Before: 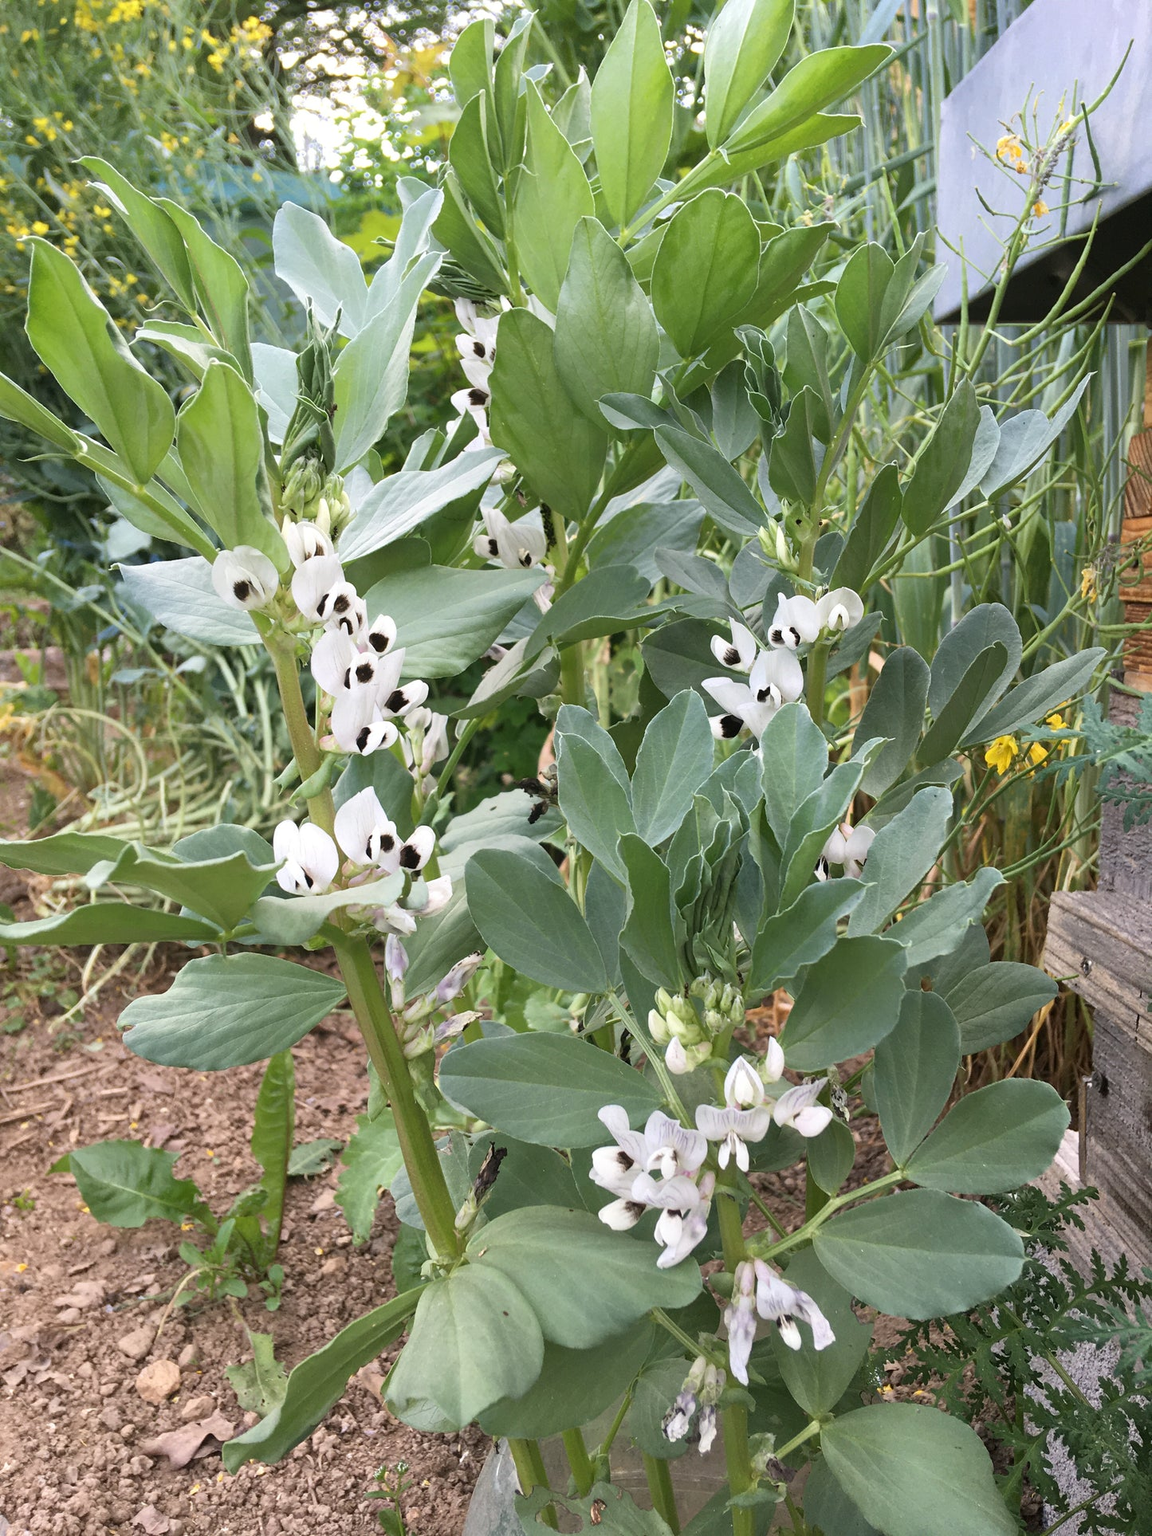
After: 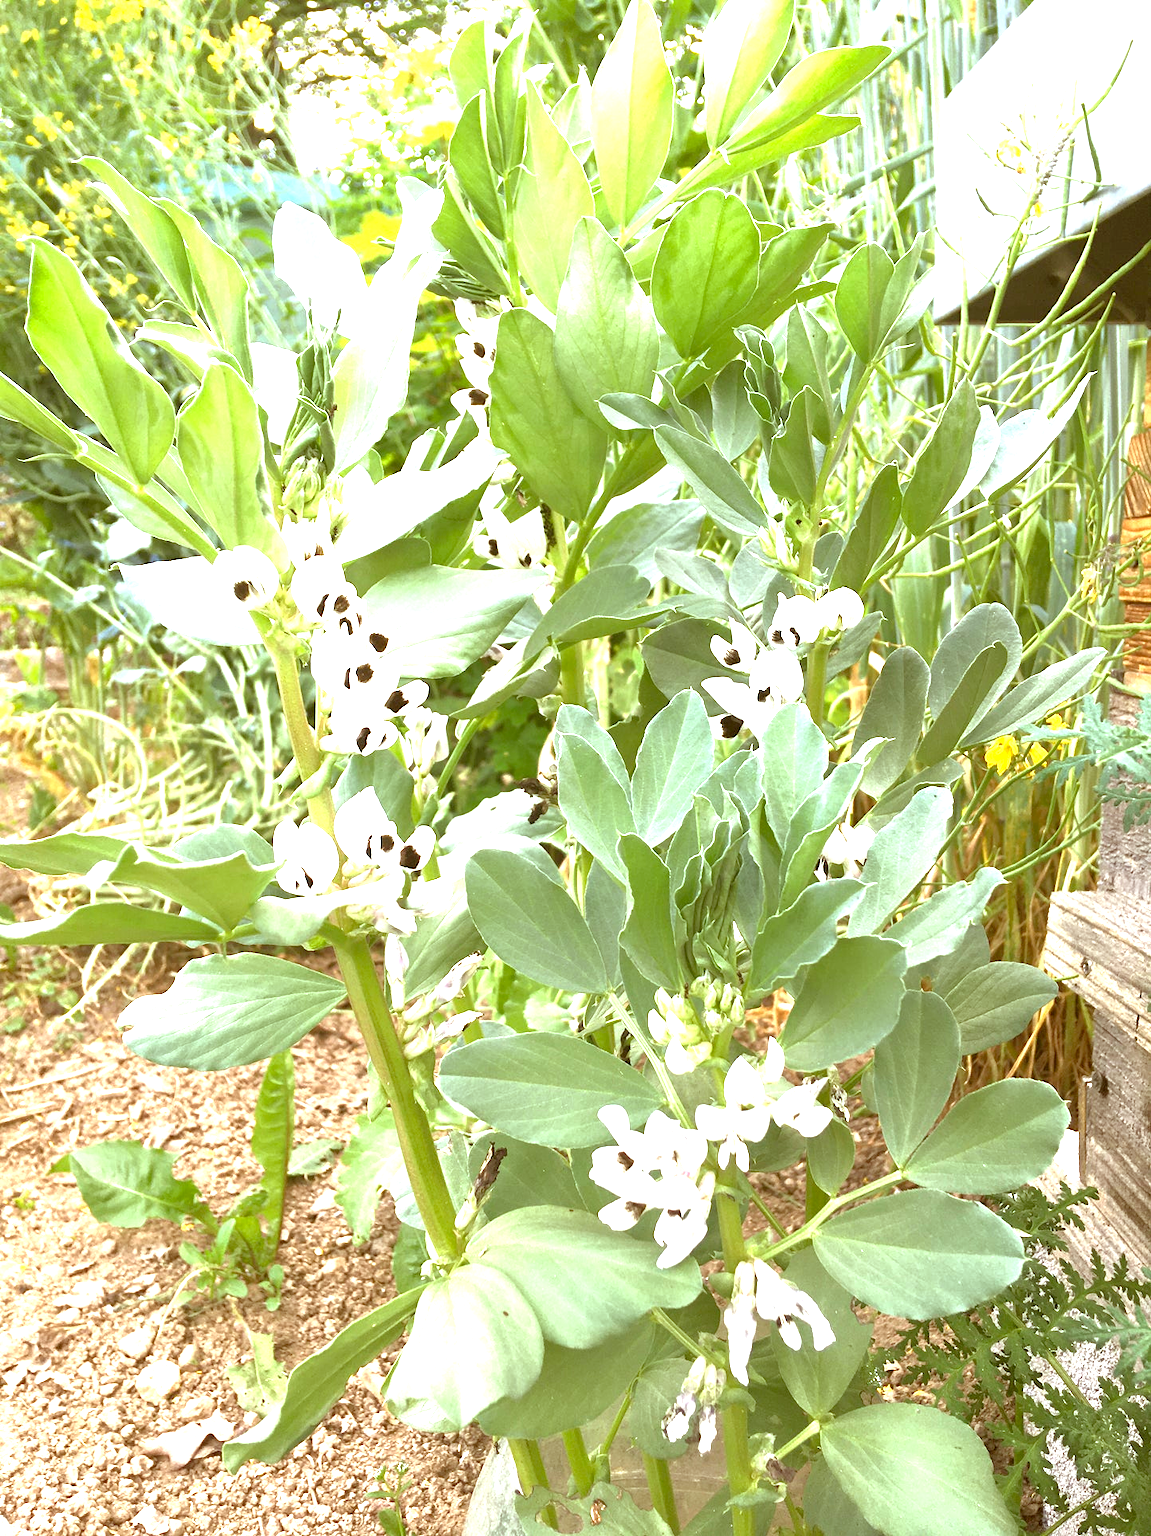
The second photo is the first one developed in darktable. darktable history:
exposure: black level correction 0, exposure 1.933 EV, compensate highlight preservation false
color balance rgb: highlights gain › chroma 0.141%, highlights gain › hue 331.51°, perceptual saturation grading › global saturation 0.054%
tone equalizer: -8 EV 0.247 EV, -7 EV 0.419 EV, -6 EV 0.385 EV, -5 EV 0.269 EV, -3 EV -0.269 EV, -2 EV -0.433 EV, -1 EV -0.425 EV, +0 EV -0.243 EV, edges refinement/feathering 500, mask exposure compensation -1.57 EV, preserve details no
color correction: highlights a* -5.98, highlights b* 9.28, shadows a* 10.49, shadows b* 23.42
